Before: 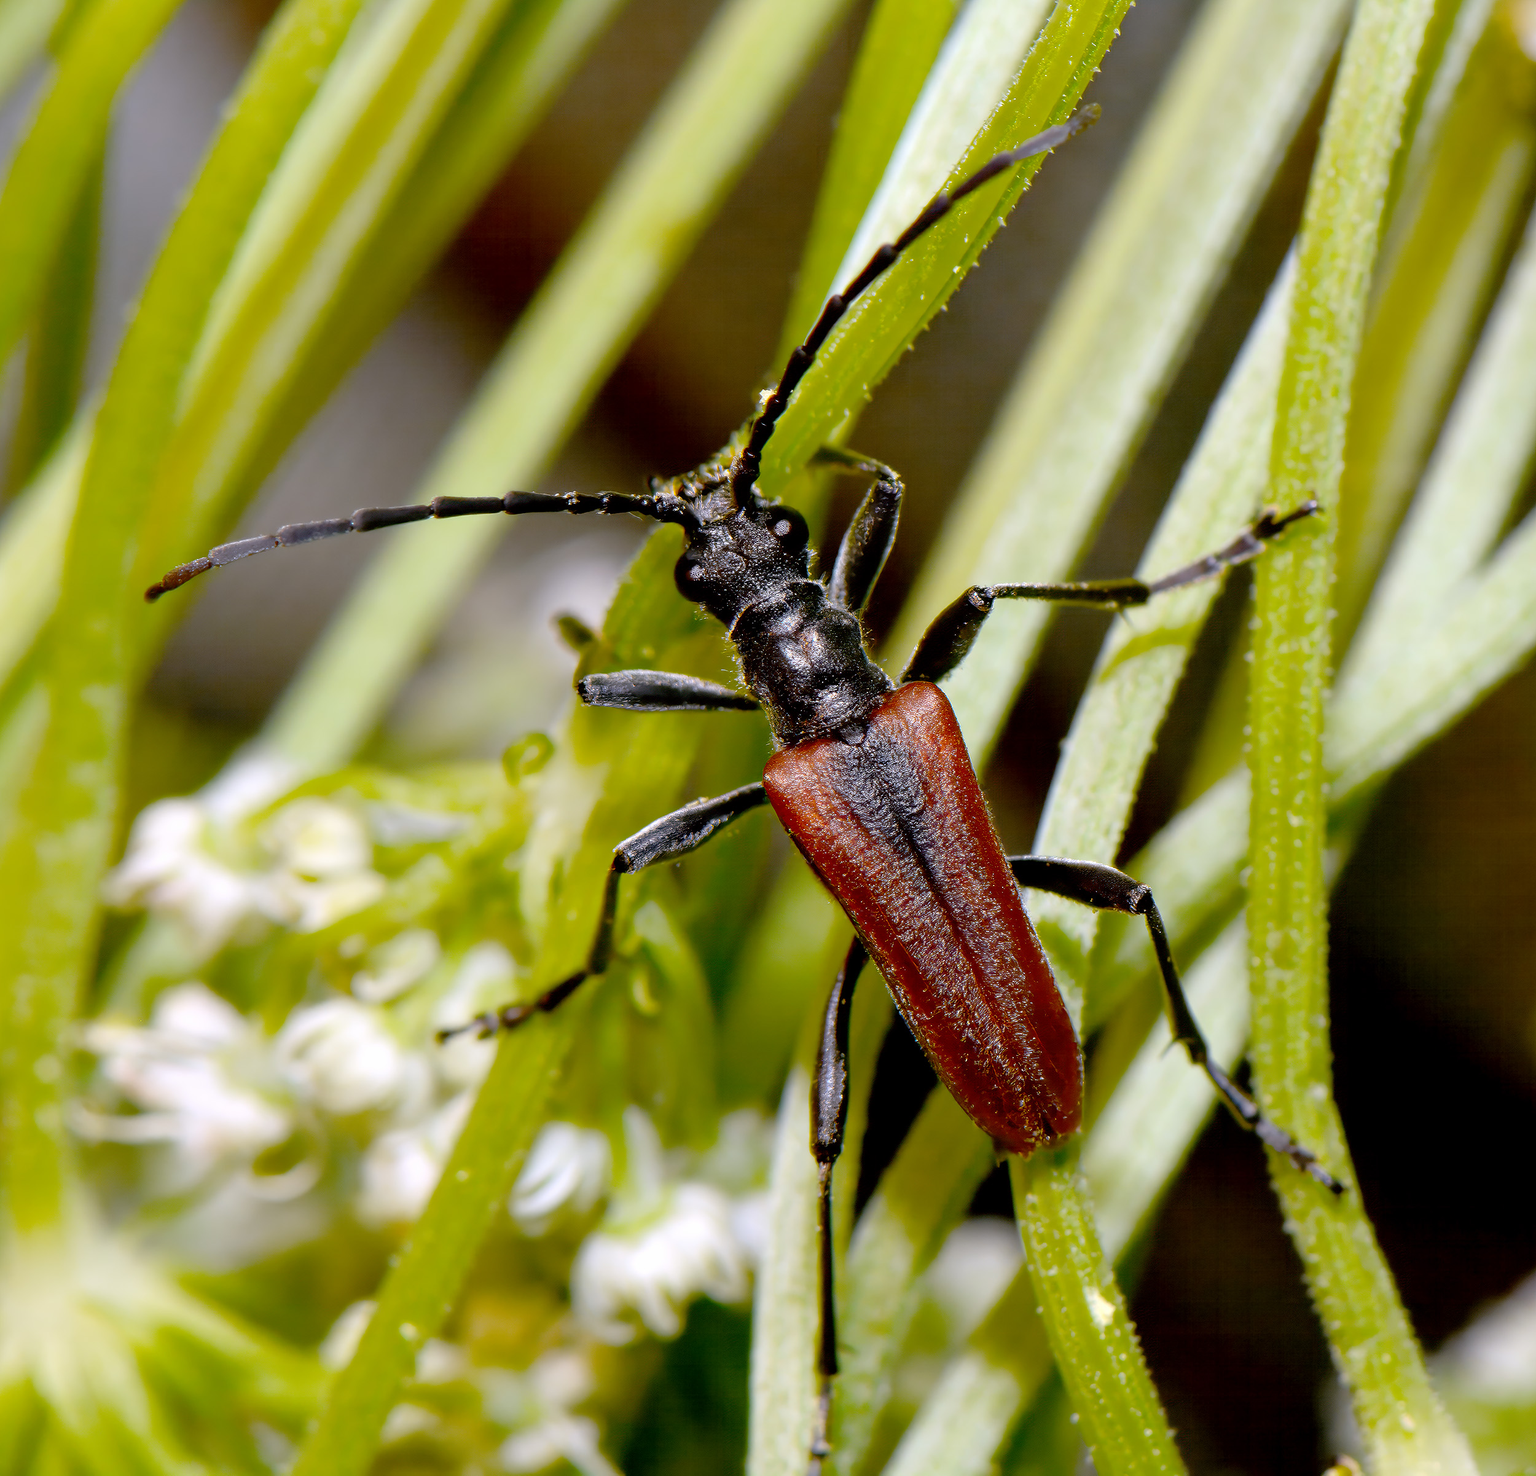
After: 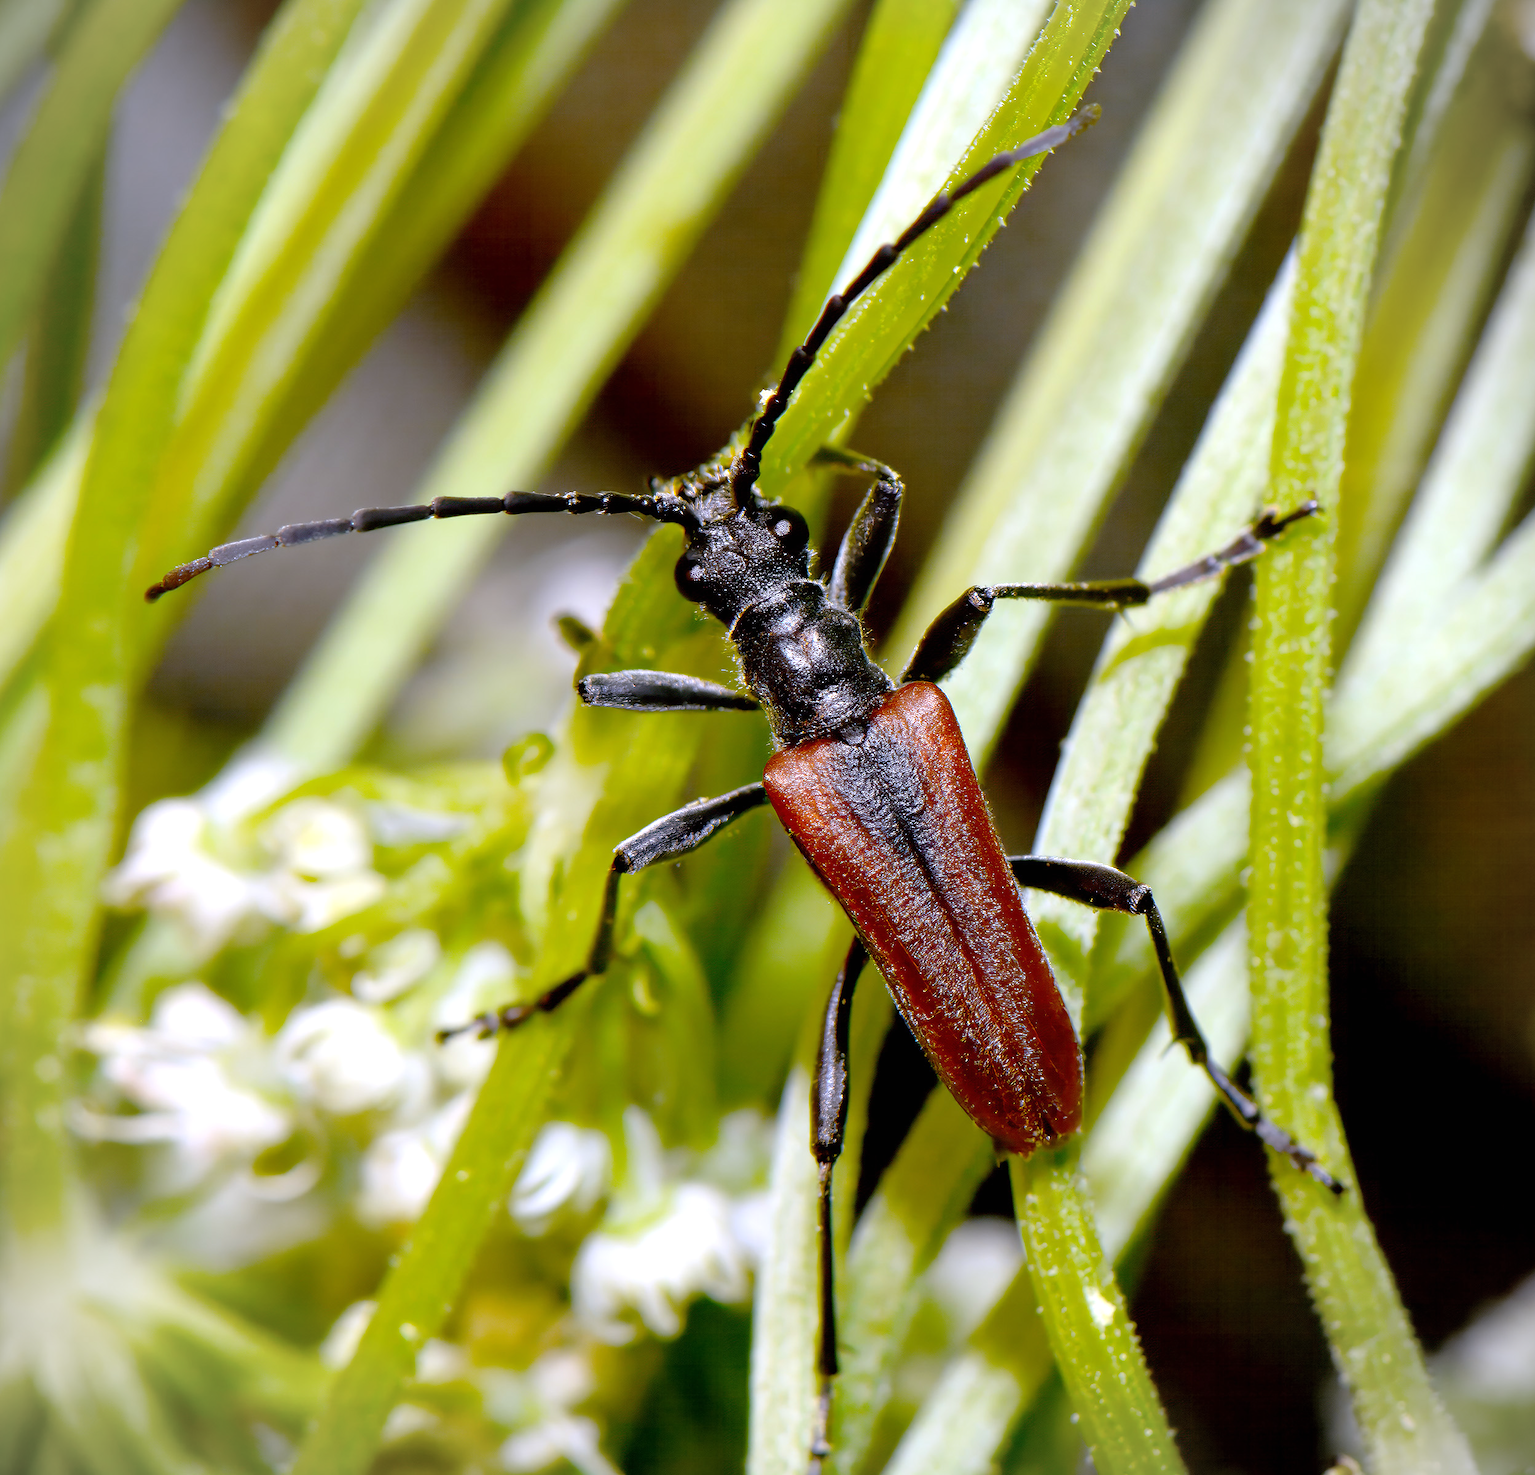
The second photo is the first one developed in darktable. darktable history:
exposure: black level correction 0, exposure 1.3 EV, compensate exposure bias true, compensate highlight preservation false
white balance: red 0.984, blue 1.059
vignetting: fall-off start 92.6%, brightness -0.52, saturation -0.51, center (-0.012, 0)
